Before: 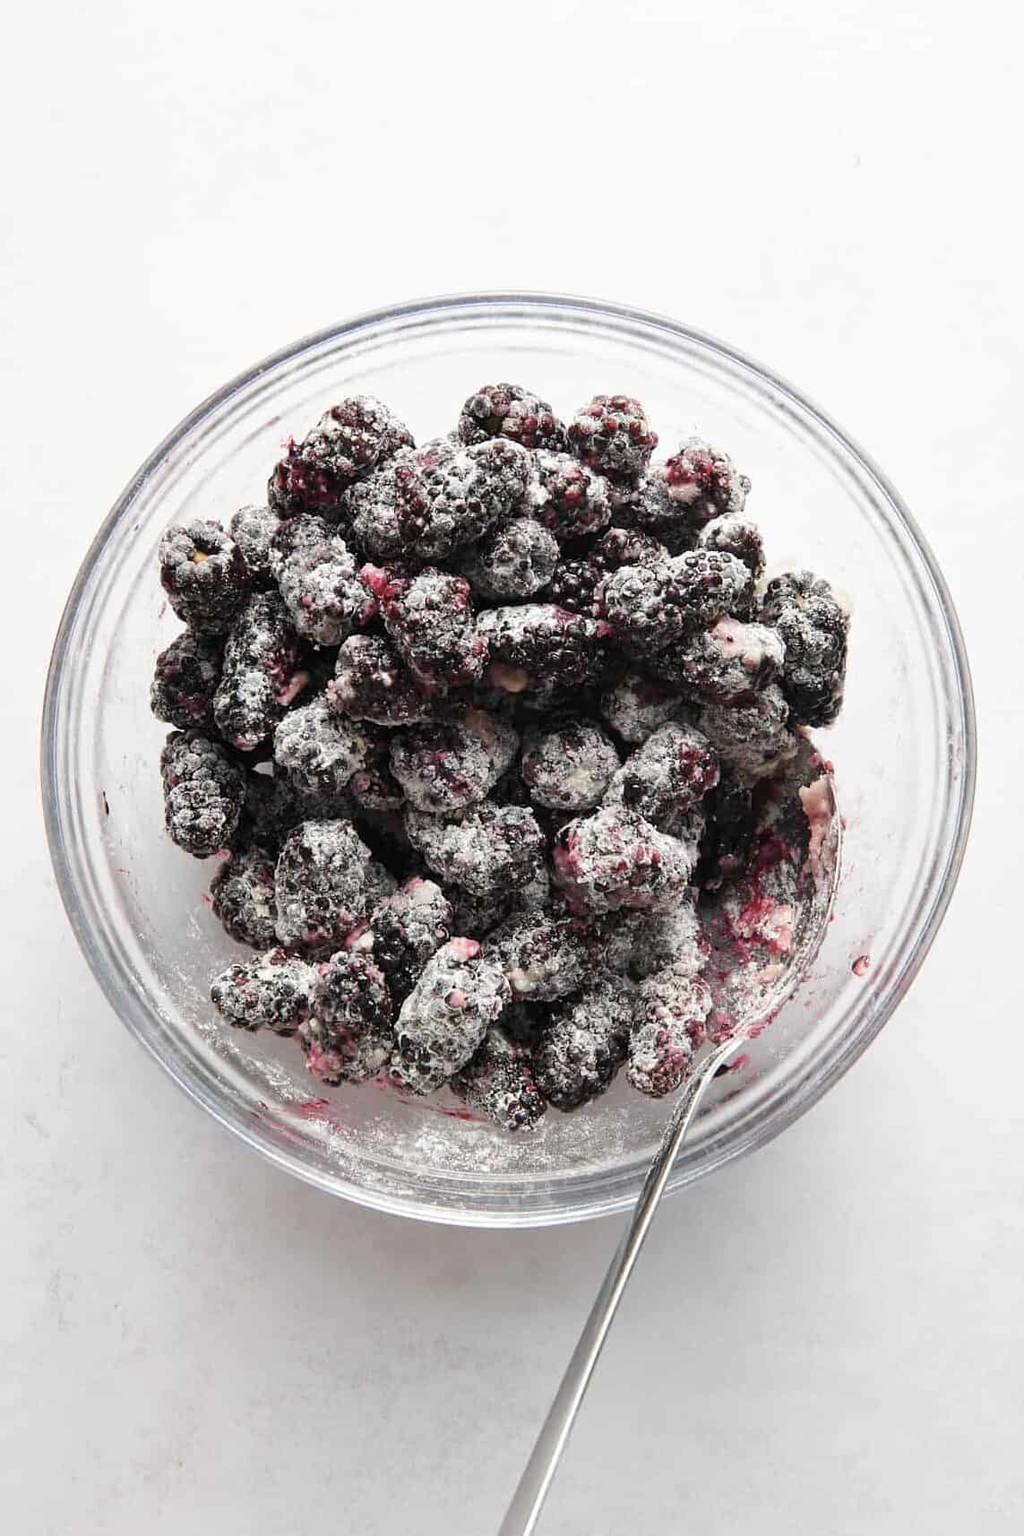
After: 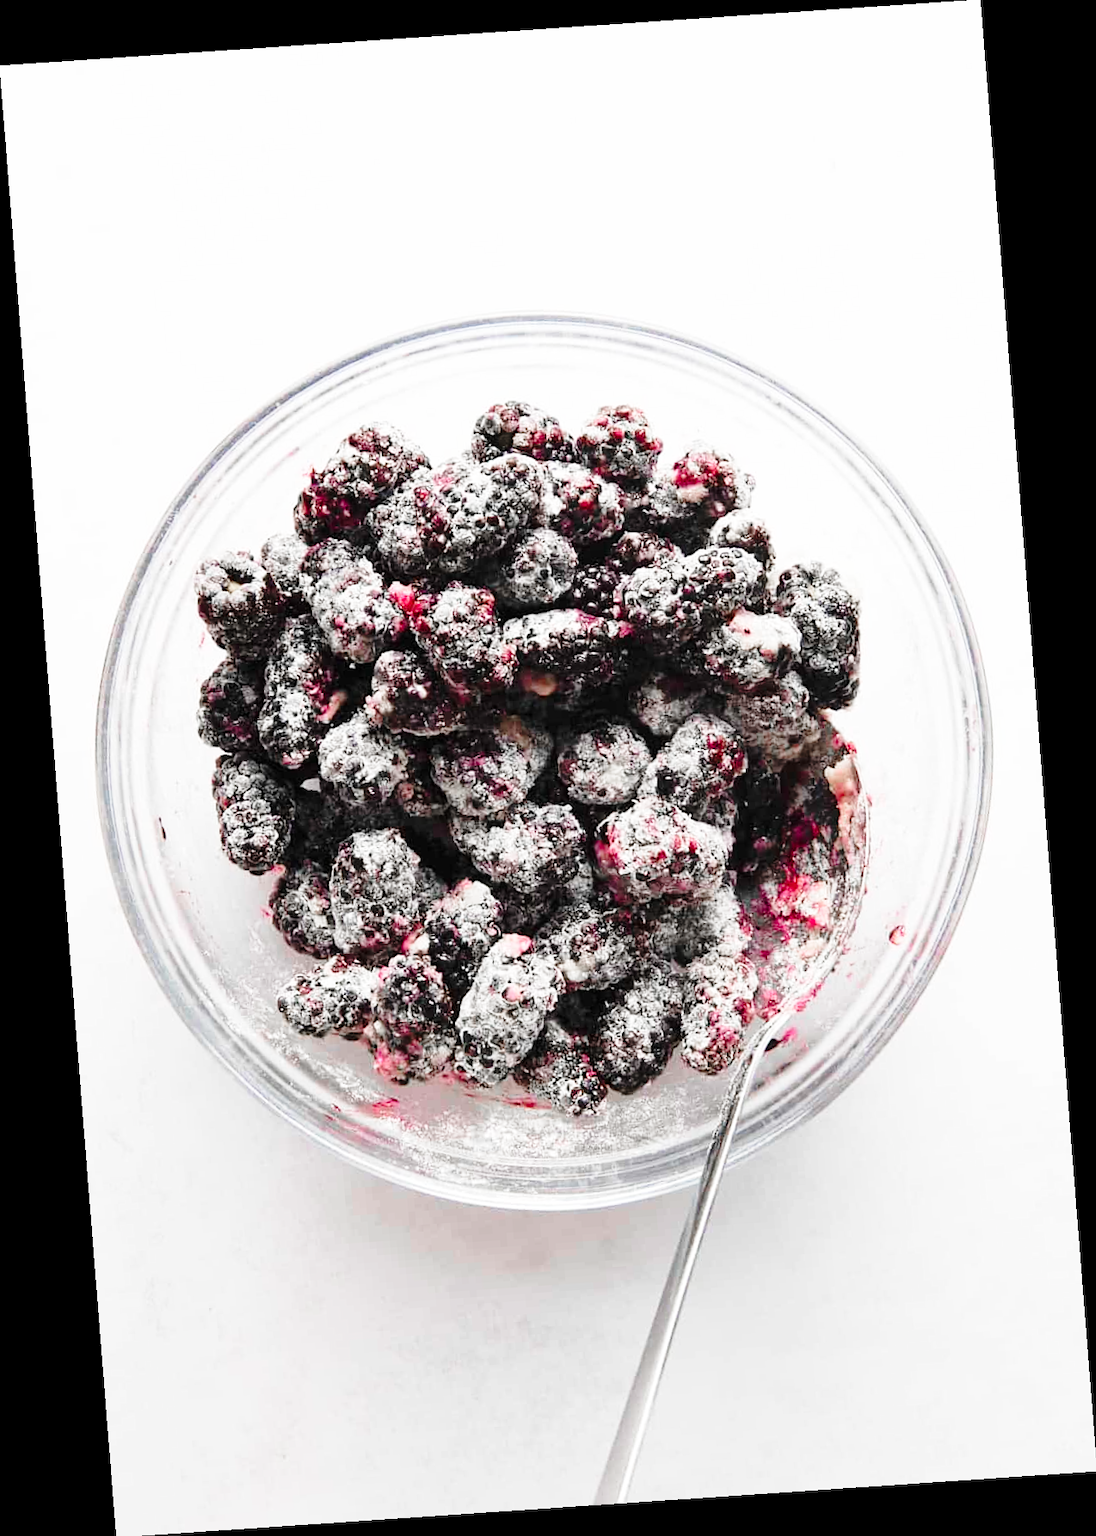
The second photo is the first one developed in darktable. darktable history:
rotate and perspective: rotation -4.2°, shear 0.006, automatic cropping off
base curve: curves: ch0 [(0, 0) (0.028, 0.03) (0.121, 0.232) (0.46, 0.748) (0.859, 0.968) (1, 1)], preserve colors none
color zones: curves: ch1 [(0, 0.708) (0.088, 0.648) (0.245, 0.187) (0.429, 0.326) (0.571, 0.498) (0.714, 0.5) (0.857, 0.5) (1, 0.708)]
